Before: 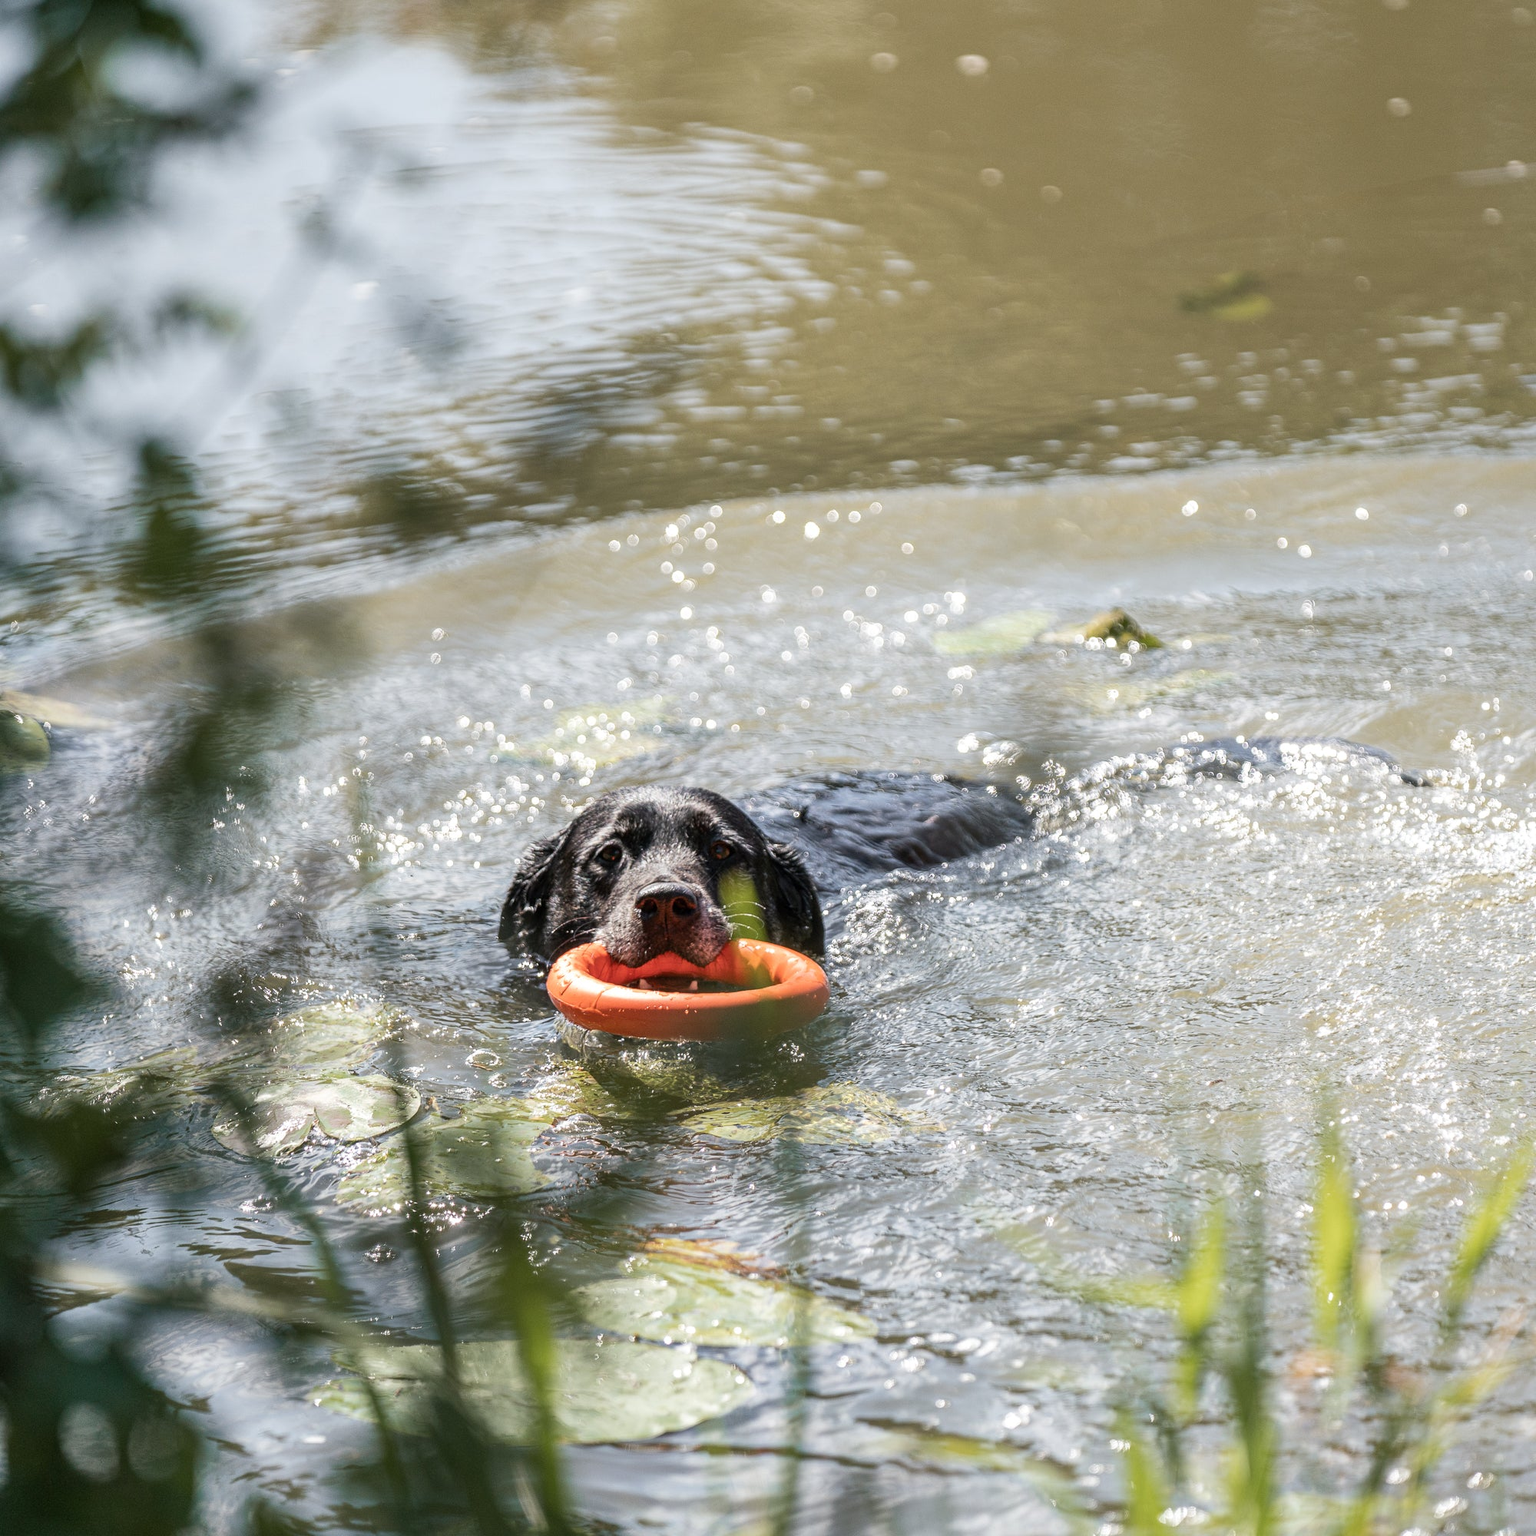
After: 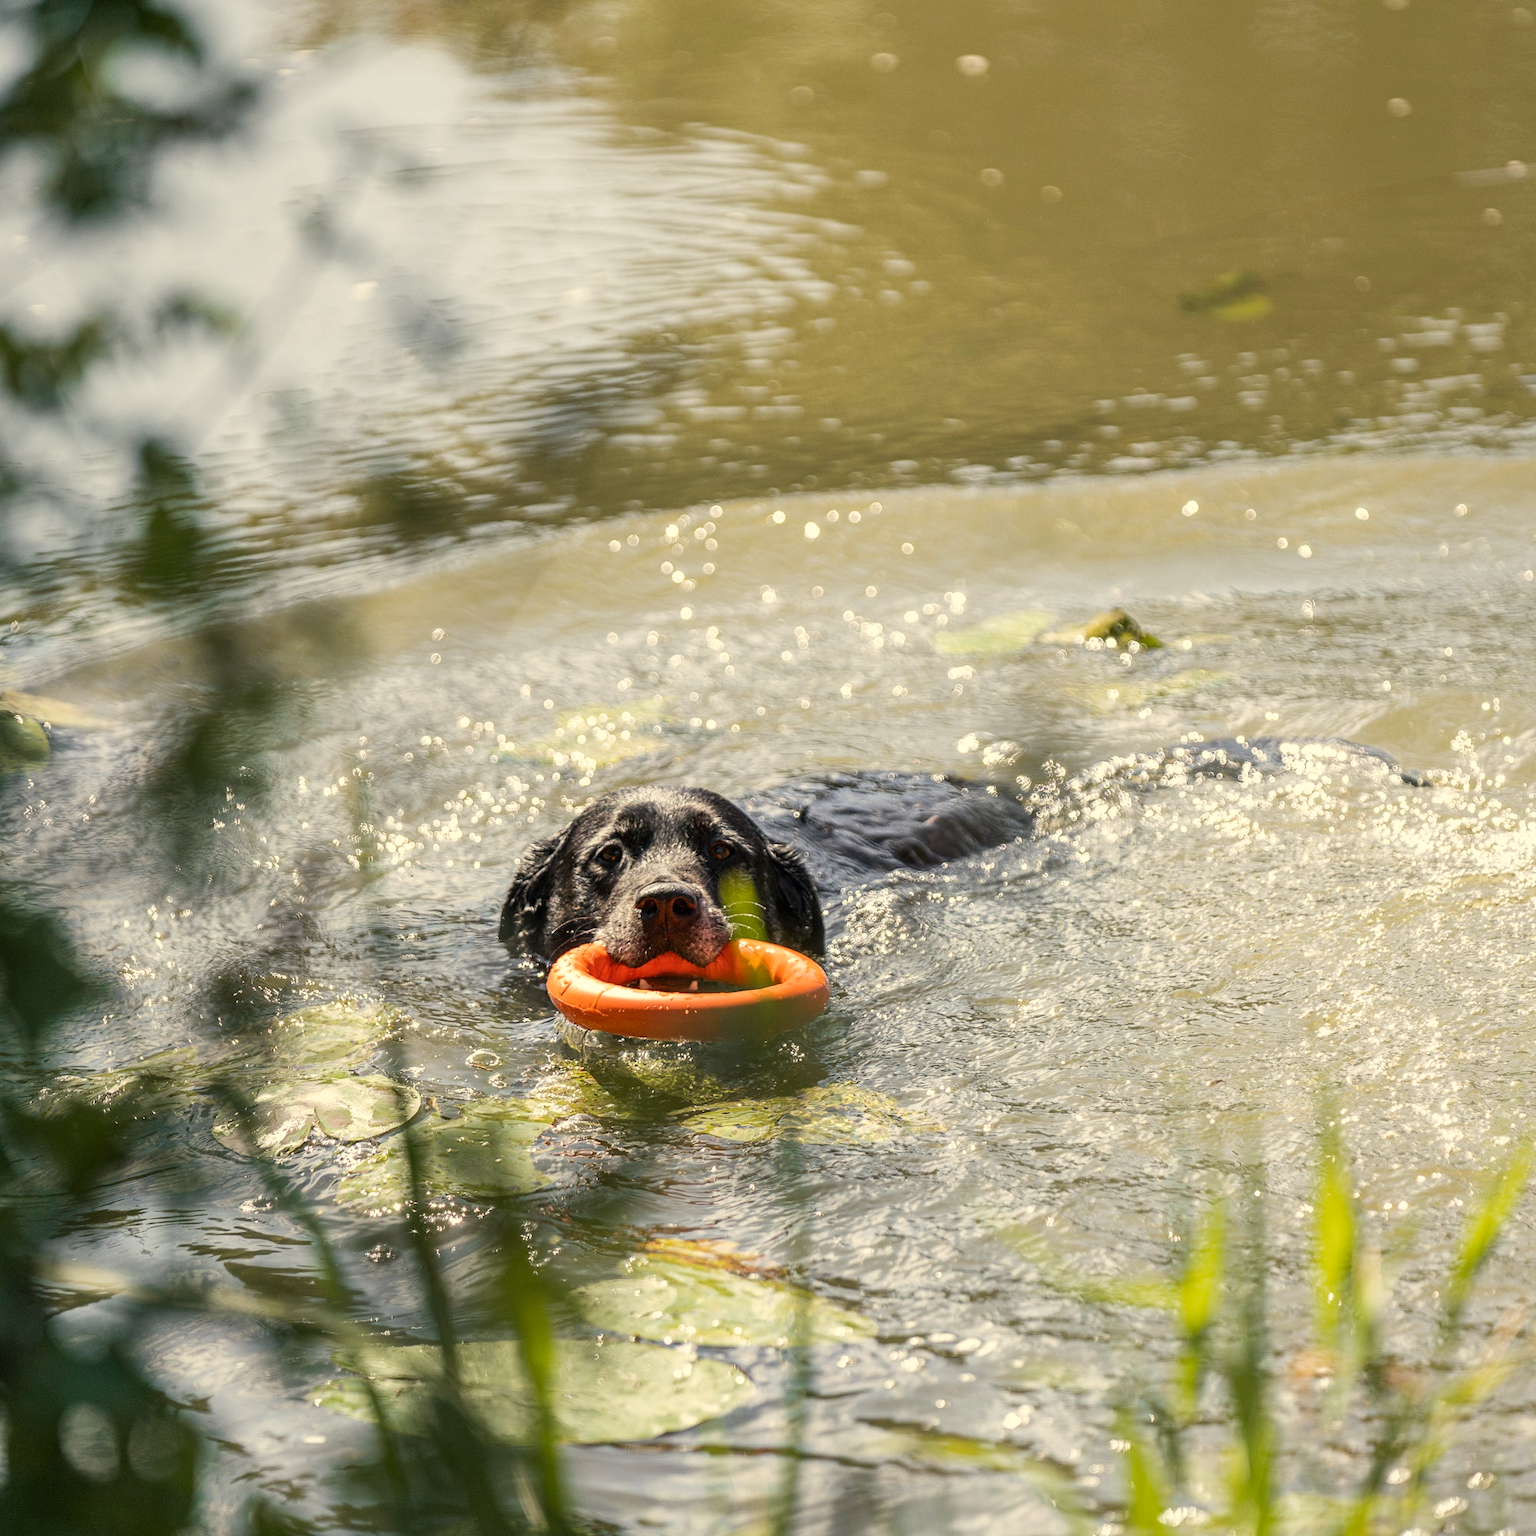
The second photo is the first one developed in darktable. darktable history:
color correction: highlights a* 1.45, highlights b* 17.51
color balance rgb: perceptual saturation grading › global saturation 10.453%
